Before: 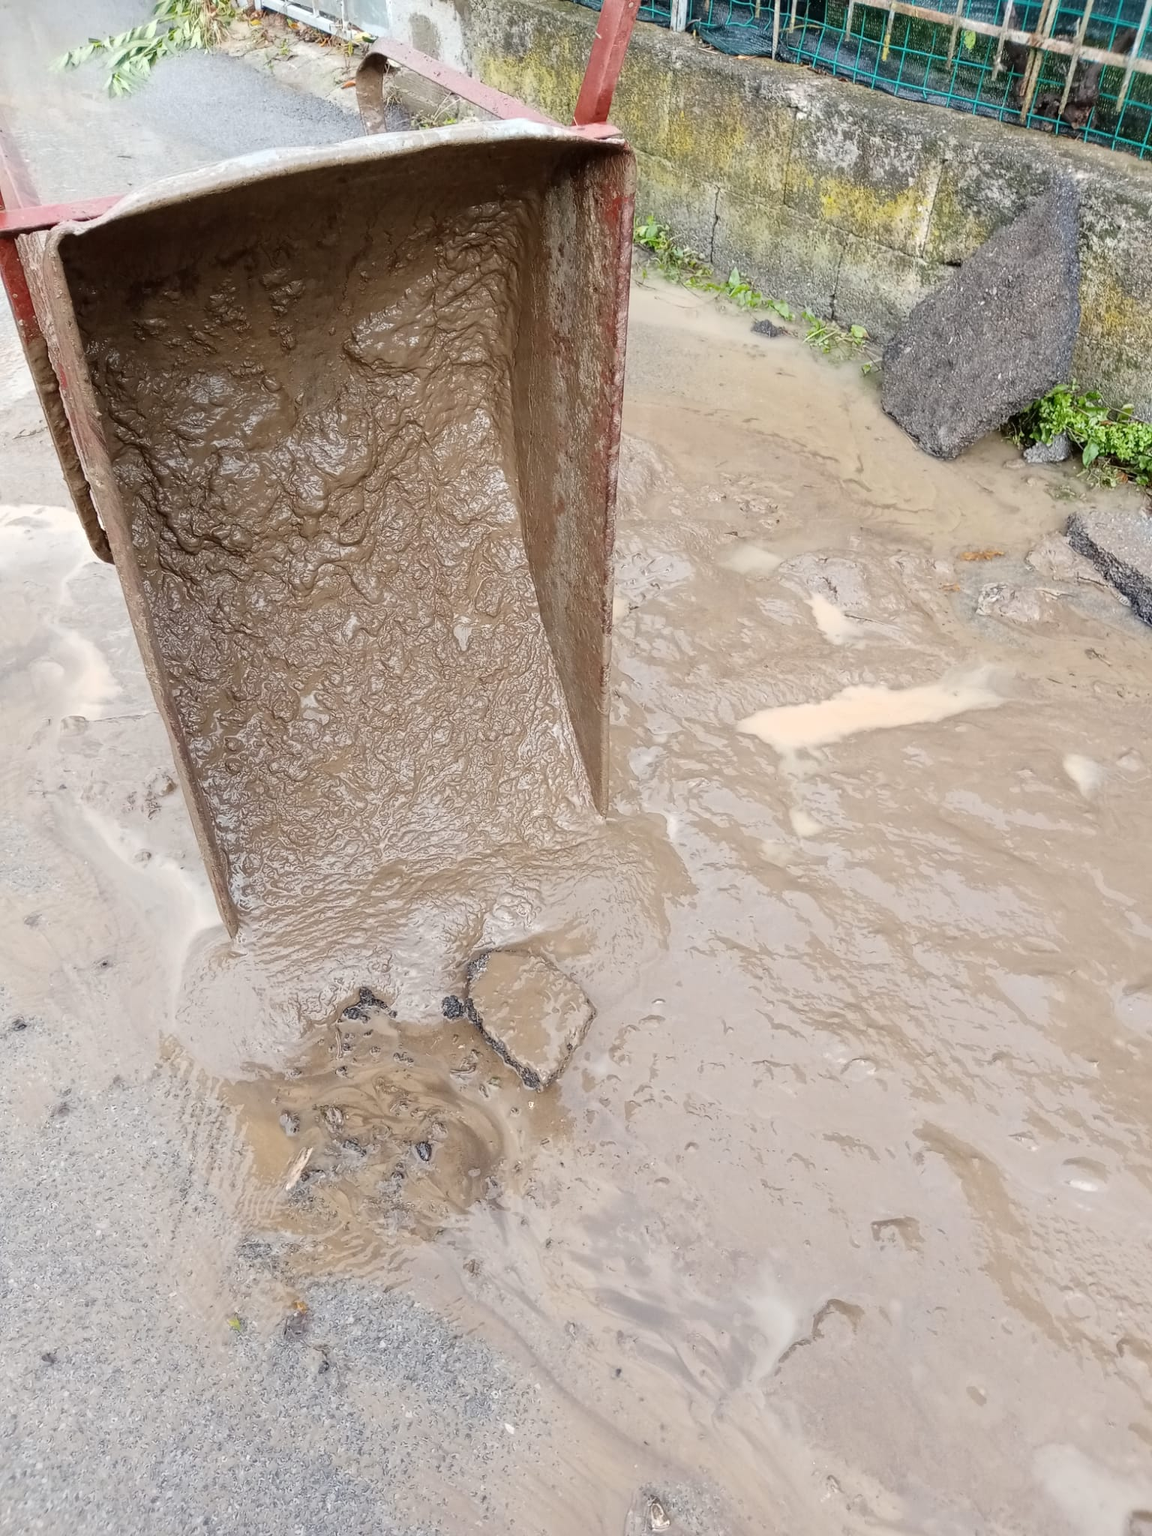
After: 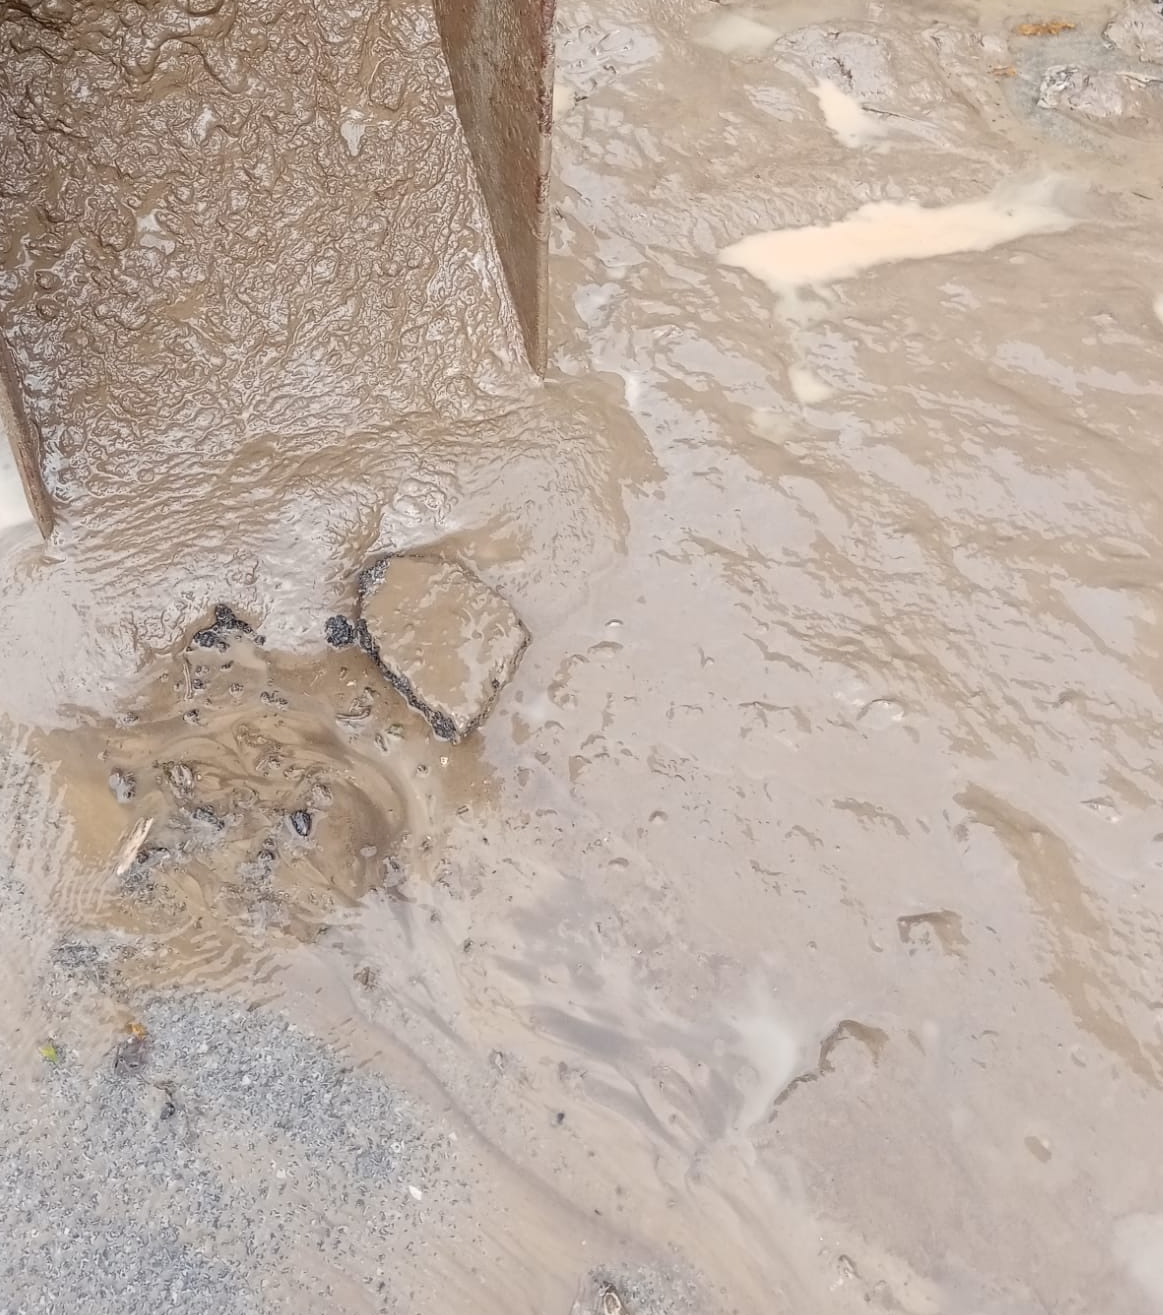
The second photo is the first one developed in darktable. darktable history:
crop and rotate: left 17.248%, top 34.777%, right 6.973%, bottom 0.996%
